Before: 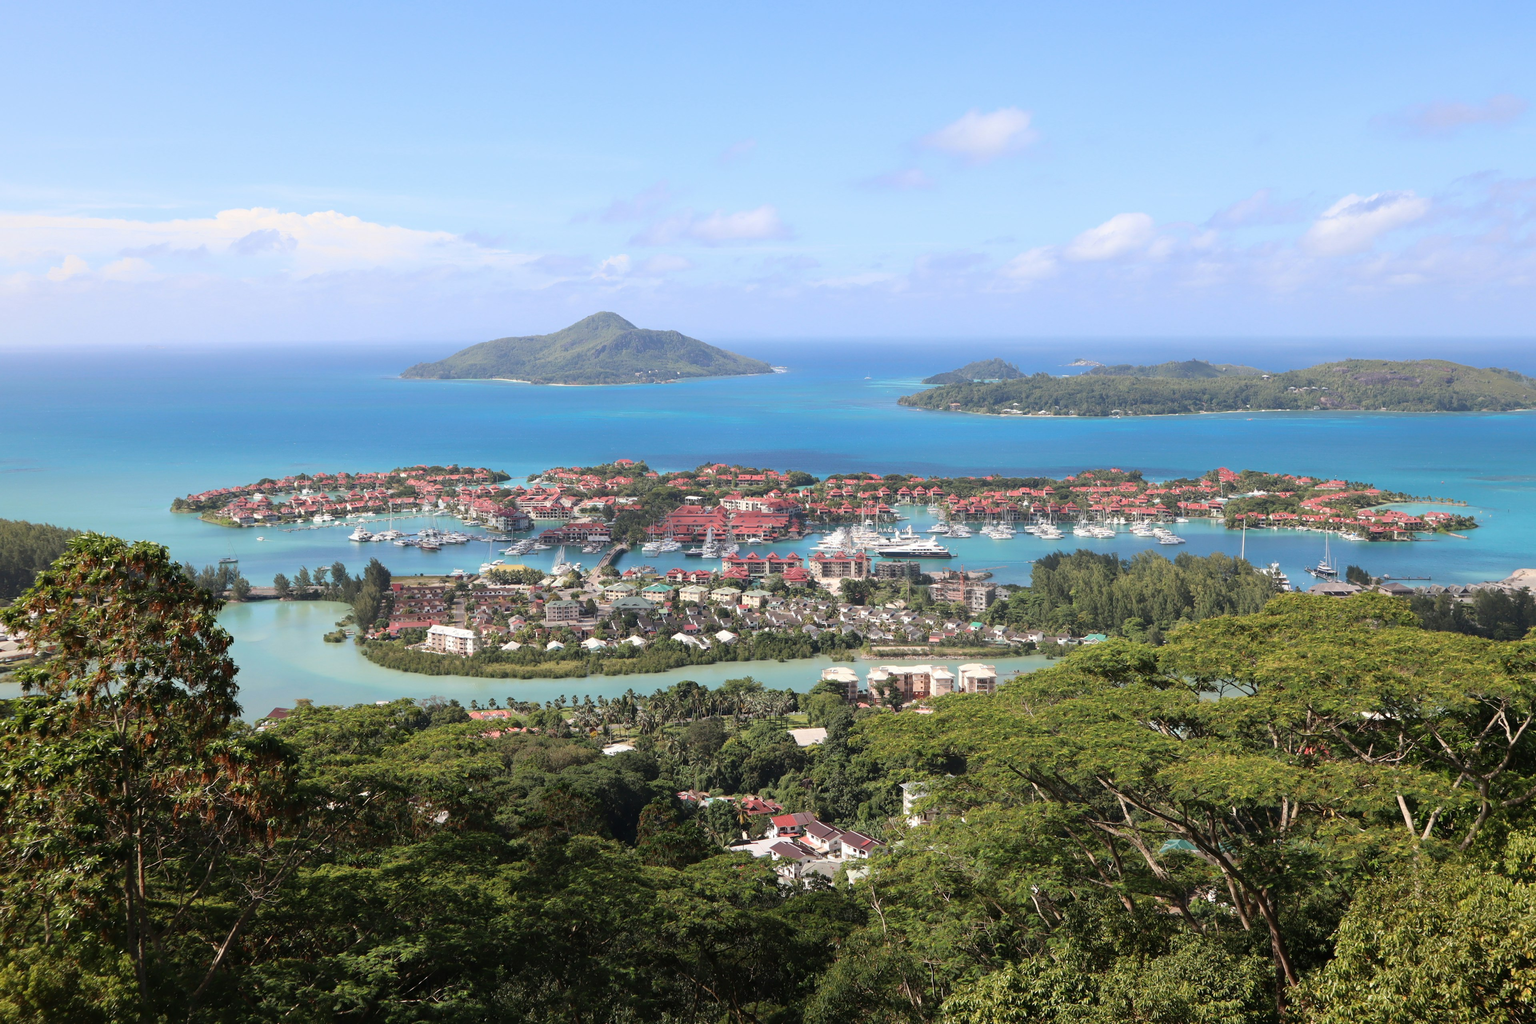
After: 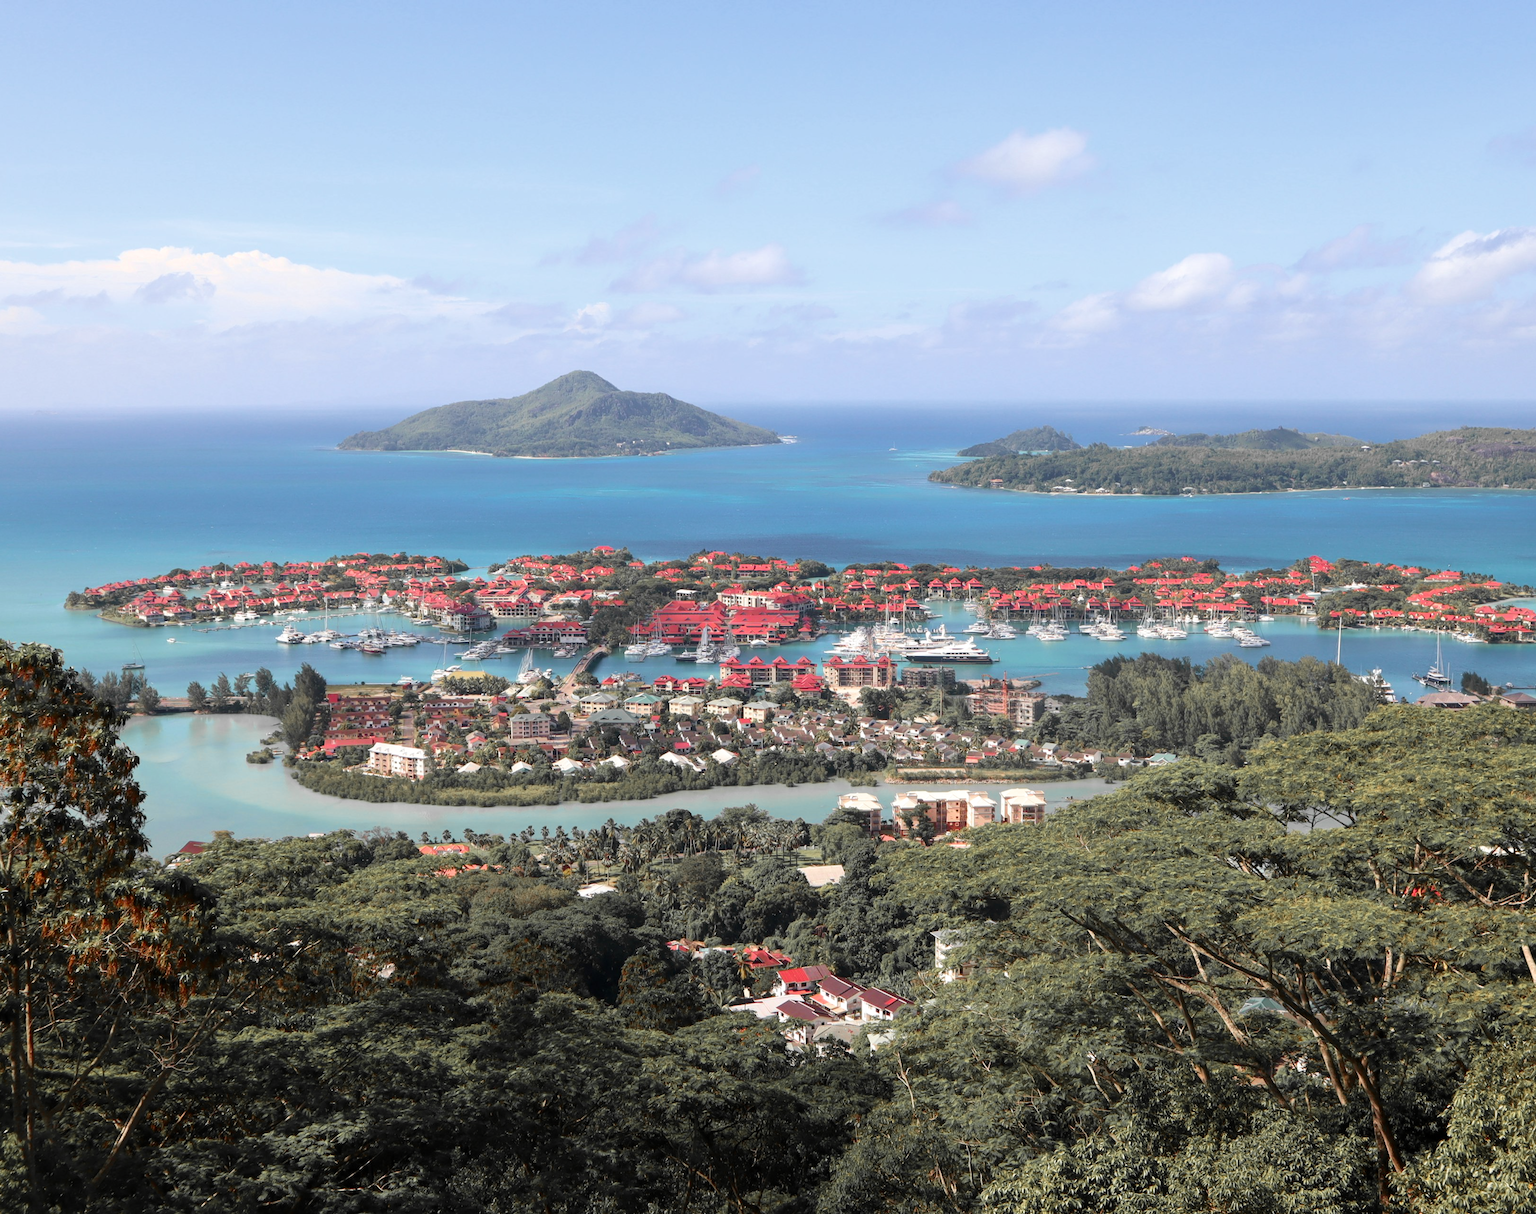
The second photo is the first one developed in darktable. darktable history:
color zones: curves: ch1 [(0, 0.679) (0.143, 0.647) (0.286, 0.261) (0.378, -0.011) (0.571, 0.396) (0.714, 0.399) (0.857, 0.406) (1, 0.679)]
crop: left 7.598%, right 7.873%
velvia: strength 15%
local contrast: highlights 100%, shadows 100%, detail 120%, midtone range 0.2
